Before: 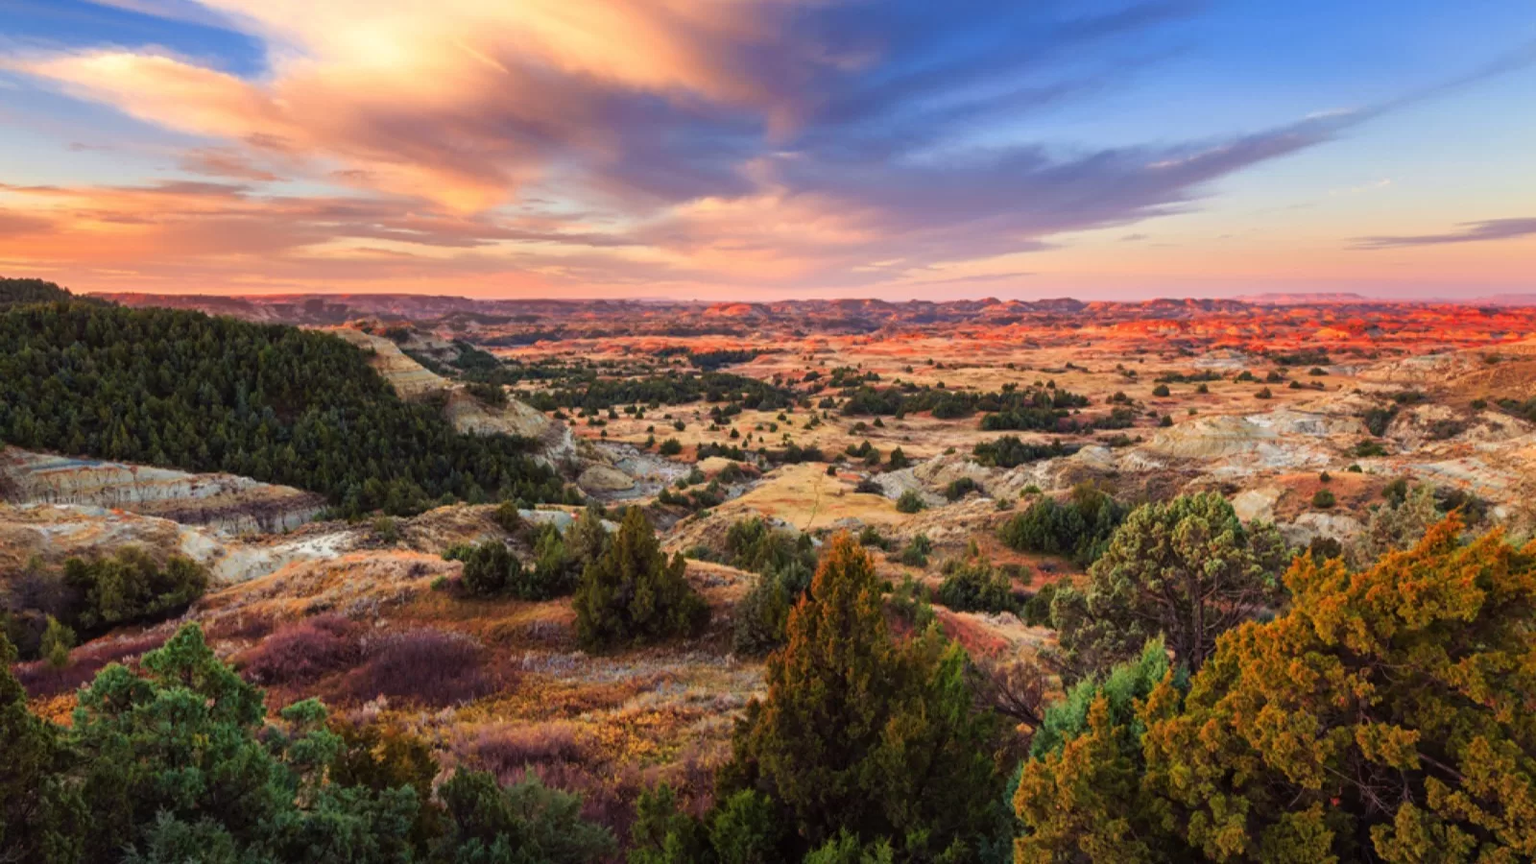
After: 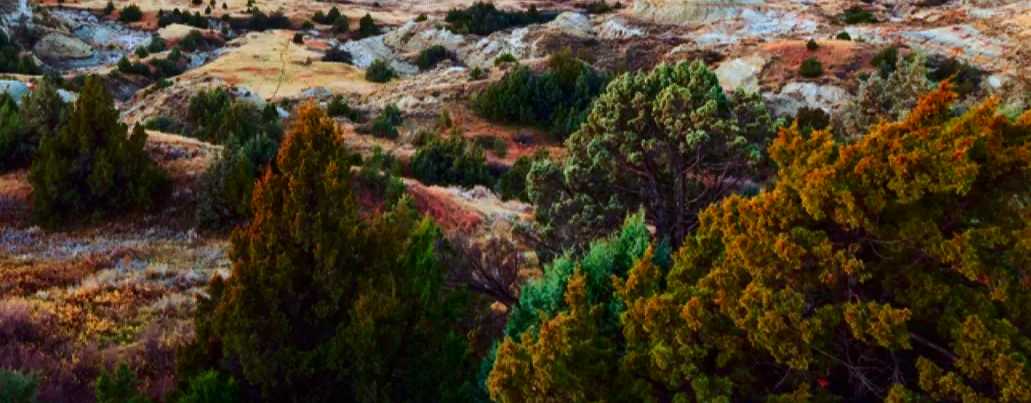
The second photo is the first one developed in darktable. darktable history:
color calibration: x 0.396, y 0.386, temperature 3669 K
contrast brightness saturation: contrast 0.19, brightness -0.11, saturation 0.21
crop and rotate: left 35.509%, top 50.238%, bottom 4.934%
